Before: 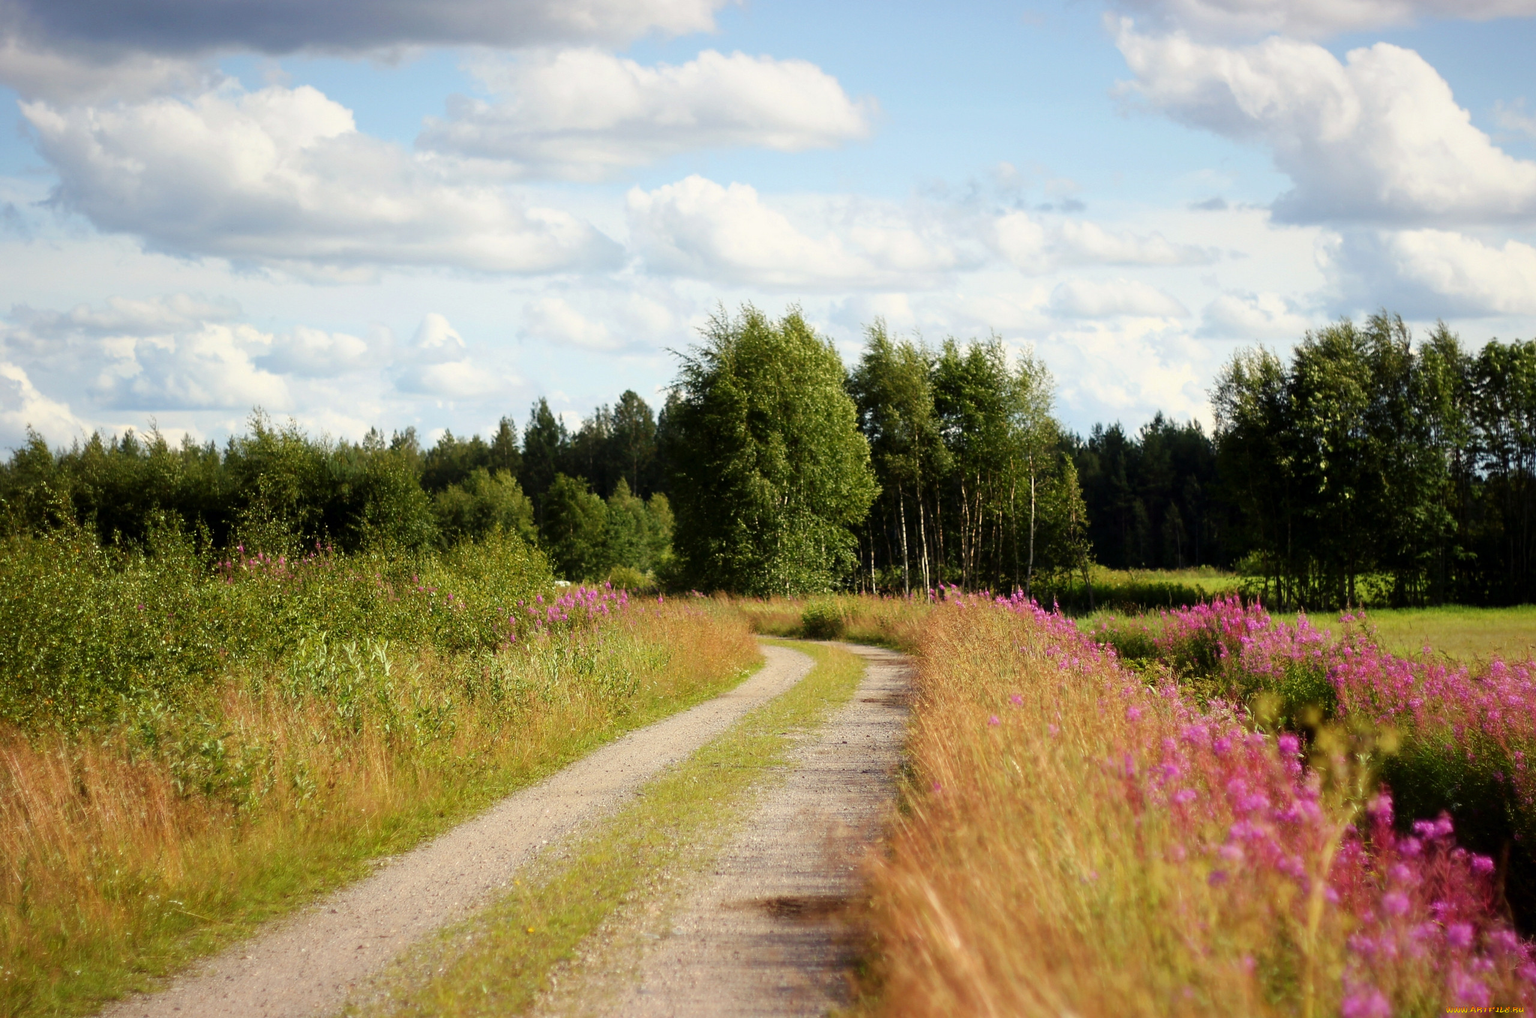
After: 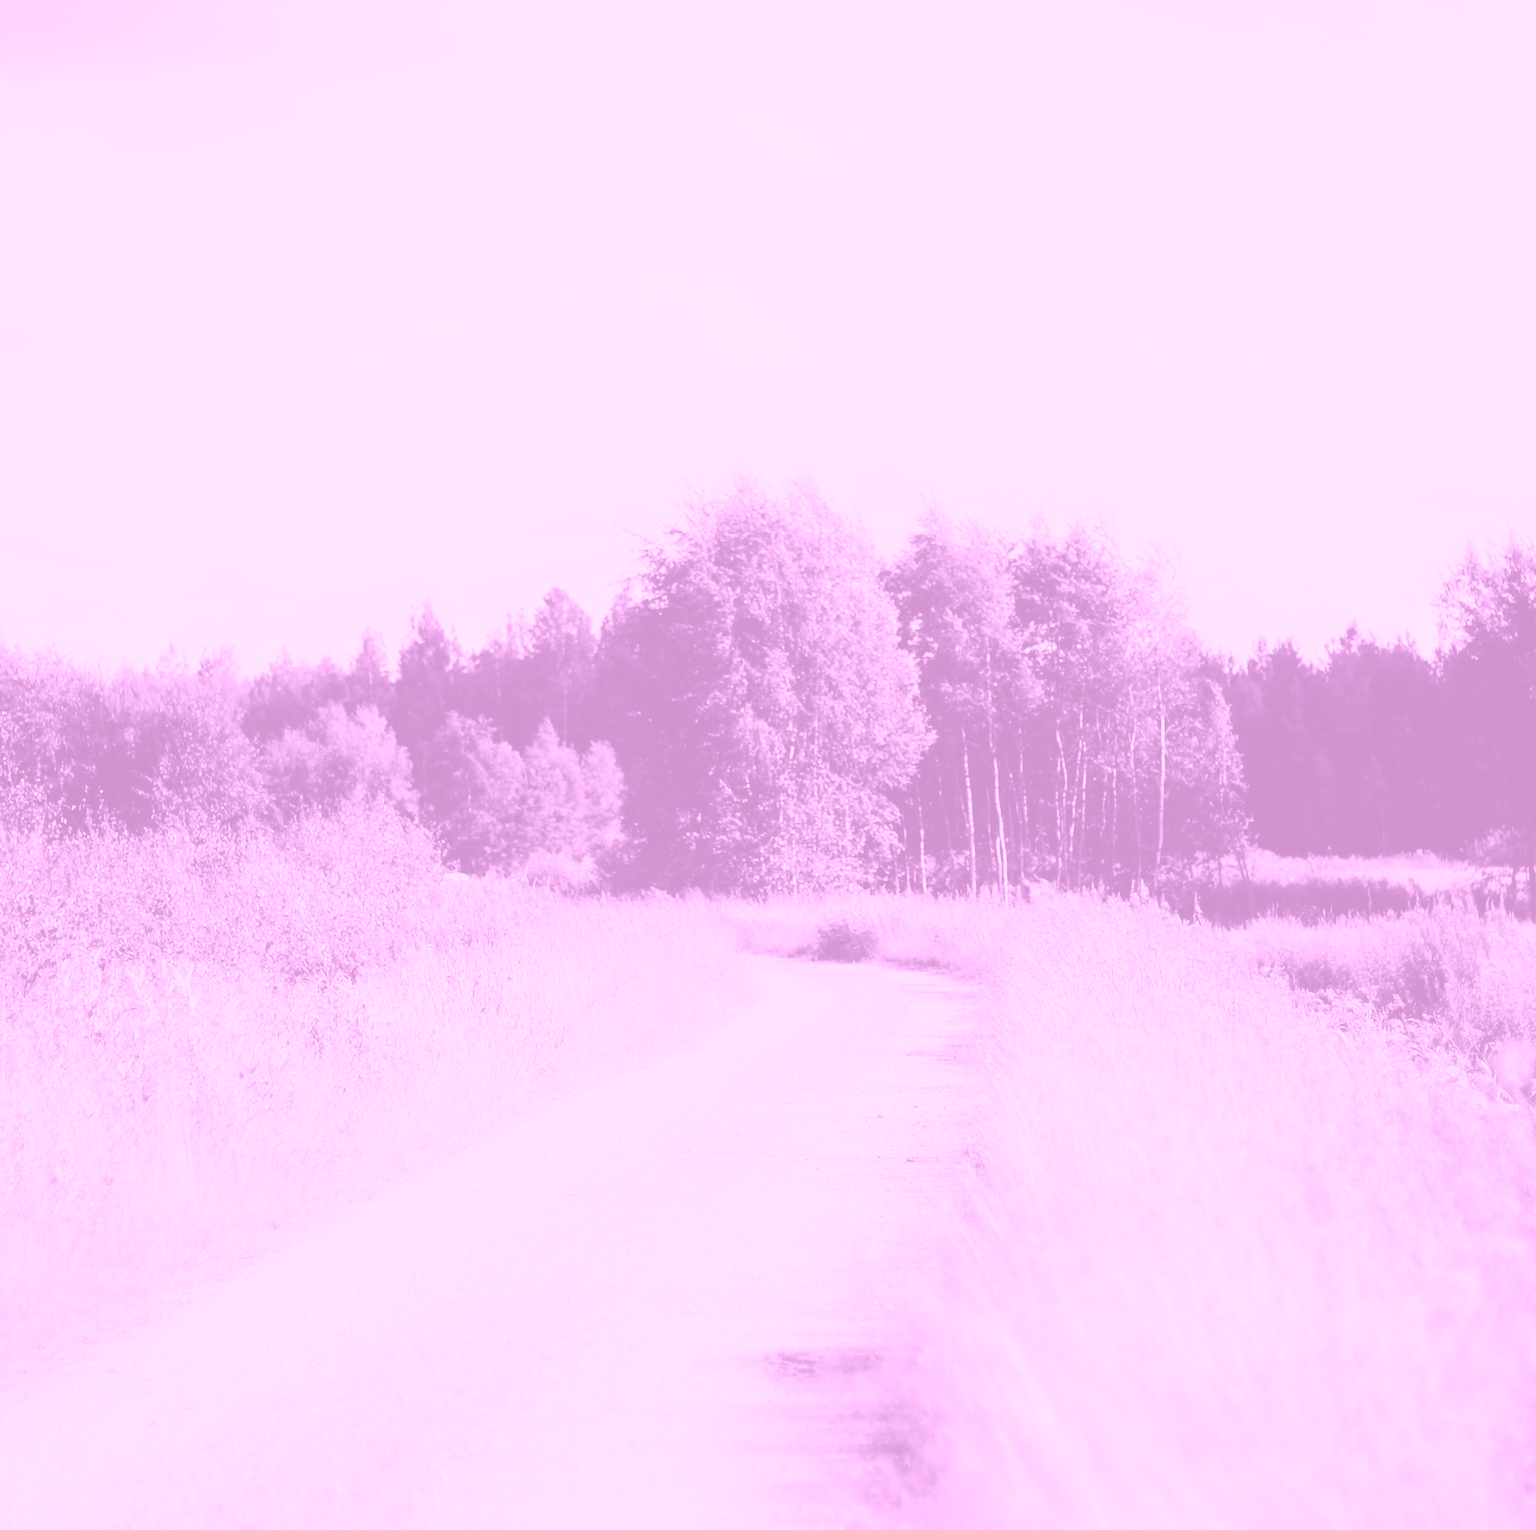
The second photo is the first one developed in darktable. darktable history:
white balance: emerald 1
color balance rgb: perceptual saturation grading › global saturation 20%, perceptual saturation grading › highlights -25%, perceptual saturation grading › shadows 25%
crop: left 16.899%, right 16.556%
base curve: curves: ch0 [(0, 0) (0.028, 0.03) (0.121, 0.232) (0.46, 0.748) (0.859, 0.968) (1, 1)], preserve colors none
colorize: hue 331.2°, saturation 75%, source mix 30.28%, lightness 70.52%, version 1
shadows and highlights: shadows -40.15, highlights 62.88, soften with gaussian
